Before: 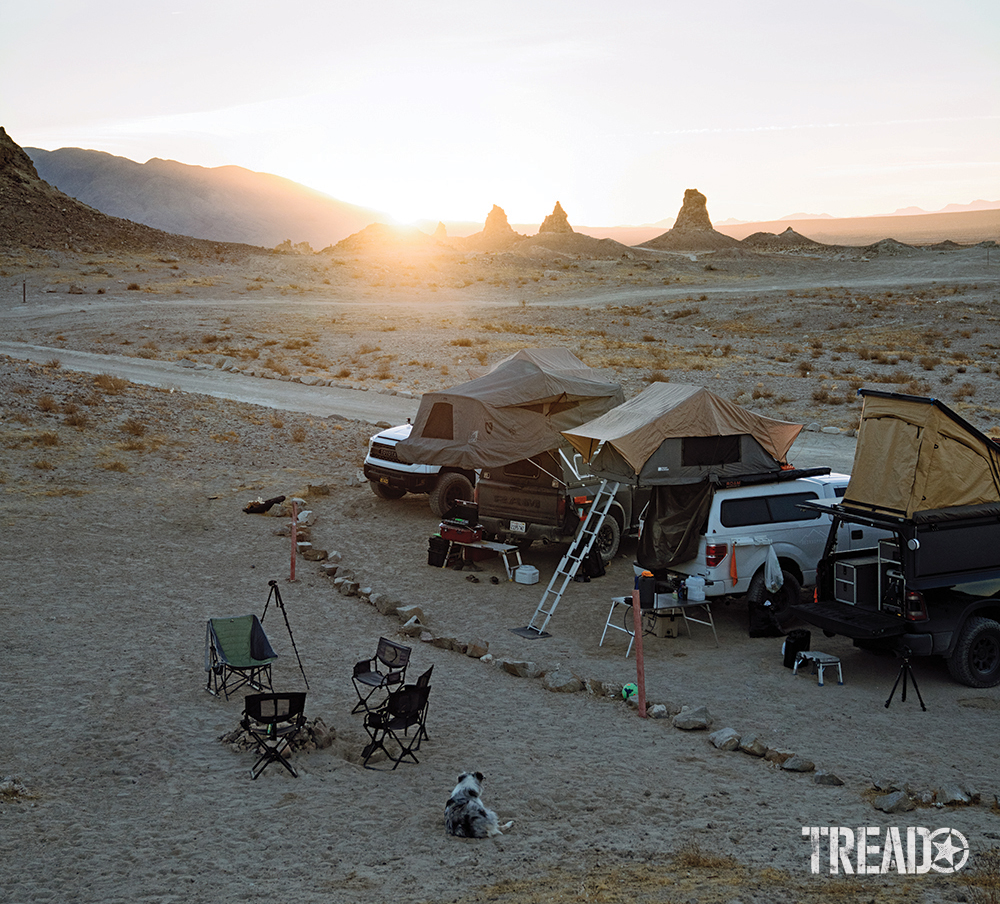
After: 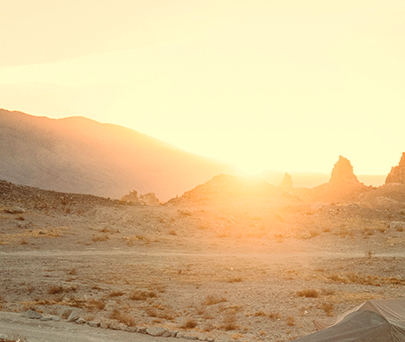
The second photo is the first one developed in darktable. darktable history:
white balance: red 1.138, green 0.996, blue 0.812
crop: left 15.452%, top 5.459%, right 43.956%, bottom 56.62%
